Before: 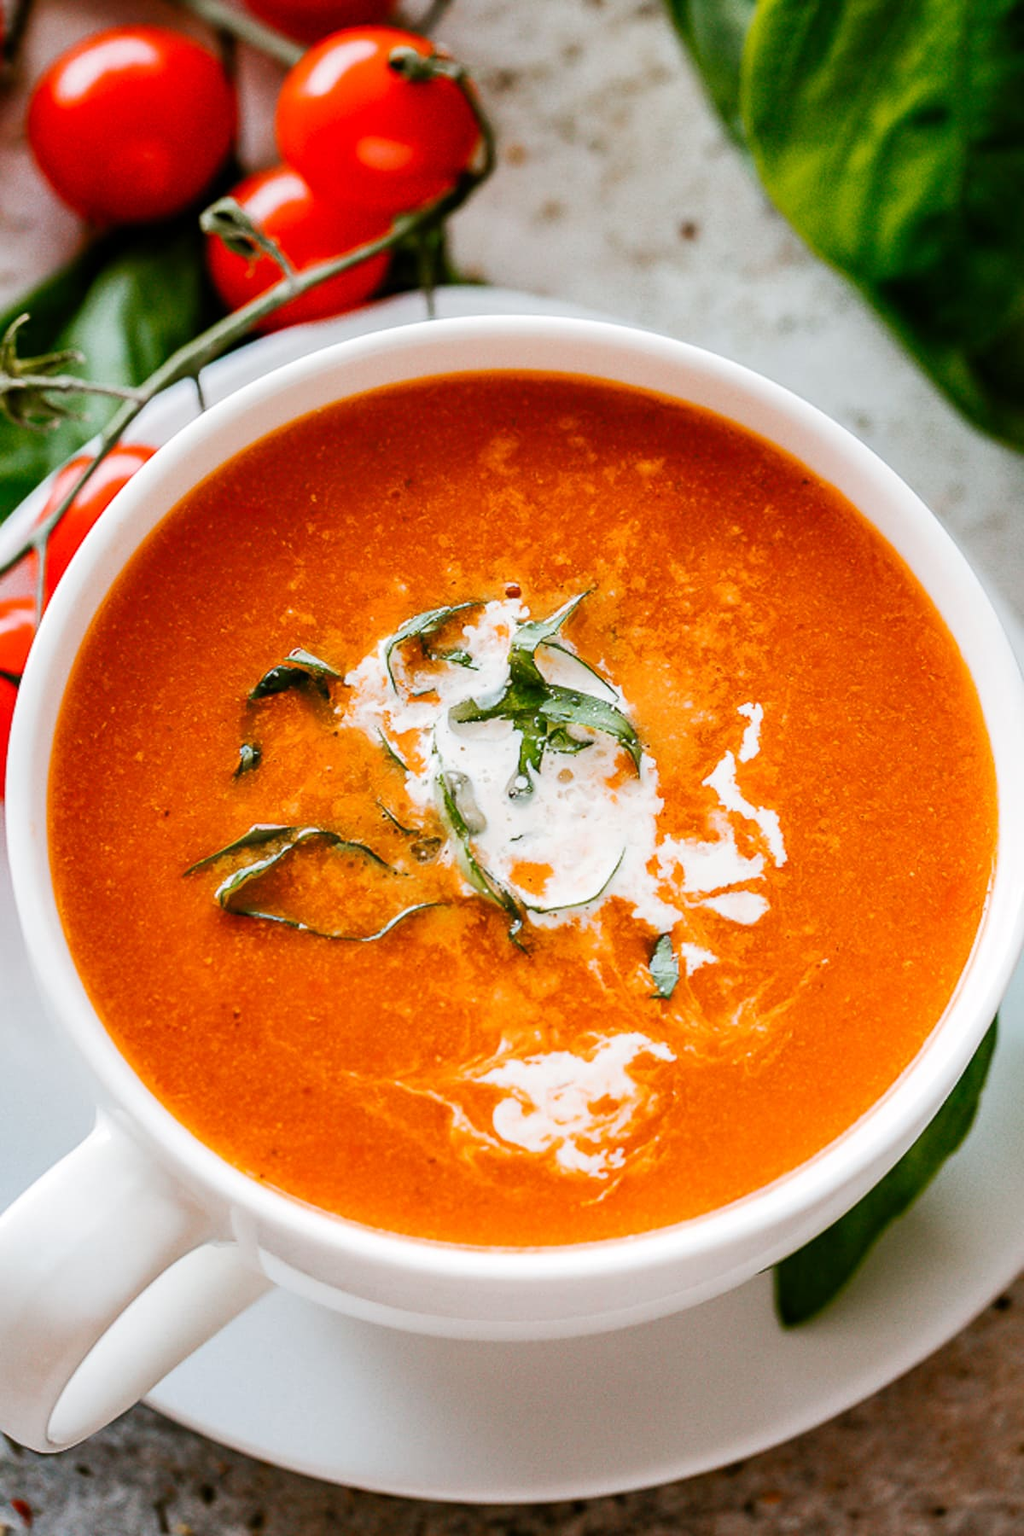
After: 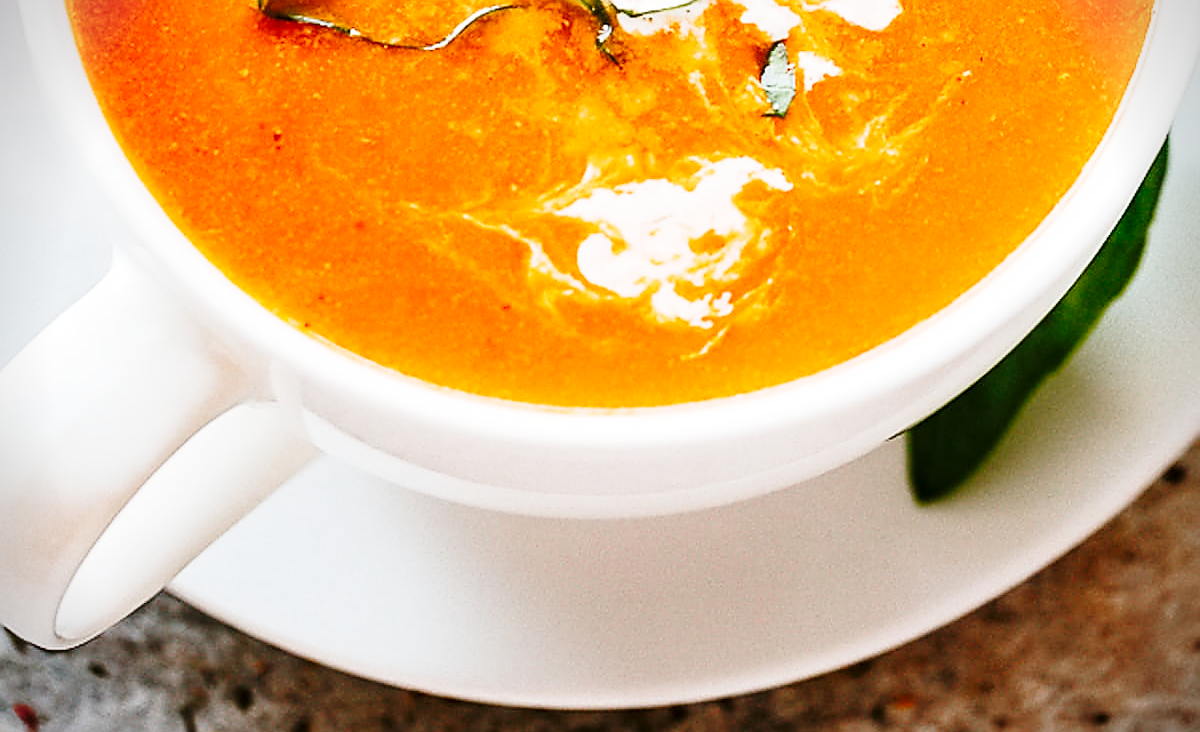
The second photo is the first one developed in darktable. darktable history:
contrast equalizer: octaves 7, y [[0.5 ×6], [0.5 ×6], [0.5 ×6], [0 ×6], [0, 0, 0, 0.581, 0.011, 0]]
crop and rotate: top 58.517%, bottom 0.761%
sharpen: radius 1.378, amount 1.25, threshold 0.76
vignetting: fall-off start 91.34%, brightness -0.692
base curve: curves: ch0 [(0, 0) (0.028, 0.03) (0.121, 0.232) (0.46, 0.748) (0.859, 0.968) (1, 1)], preserve colors none
